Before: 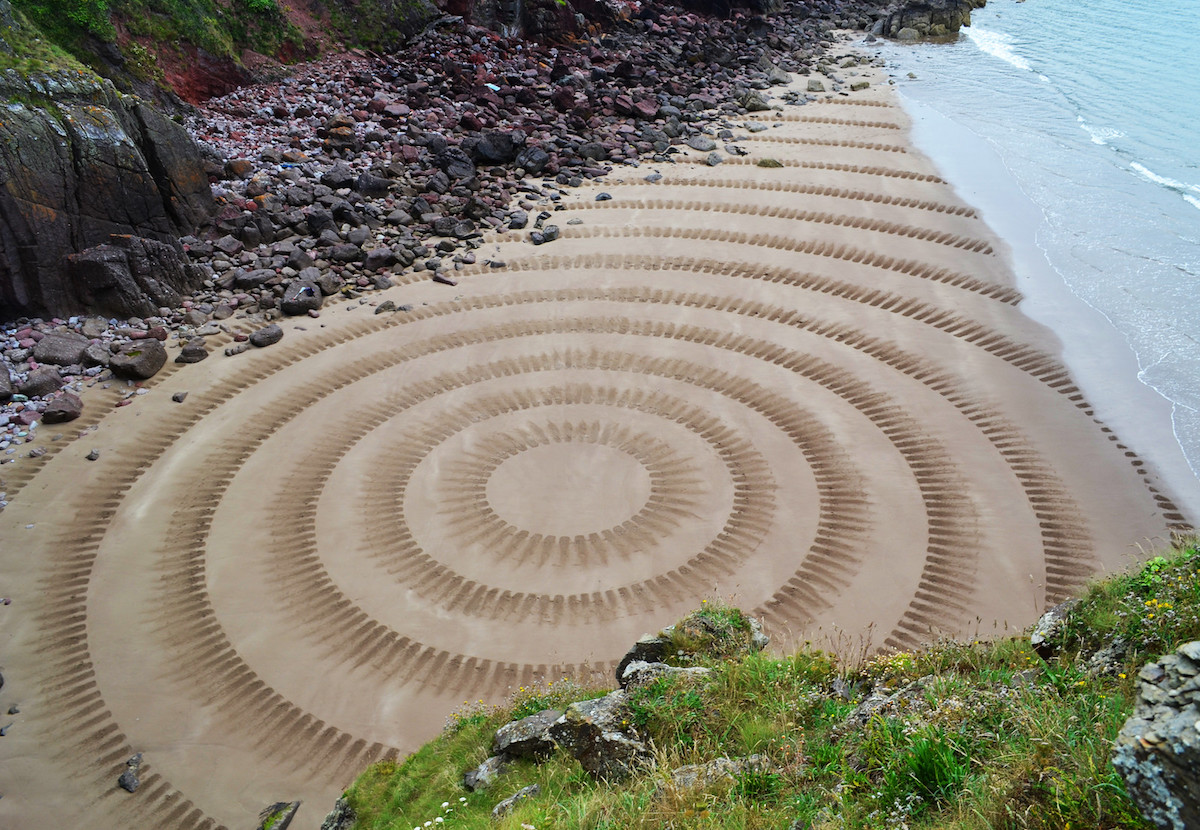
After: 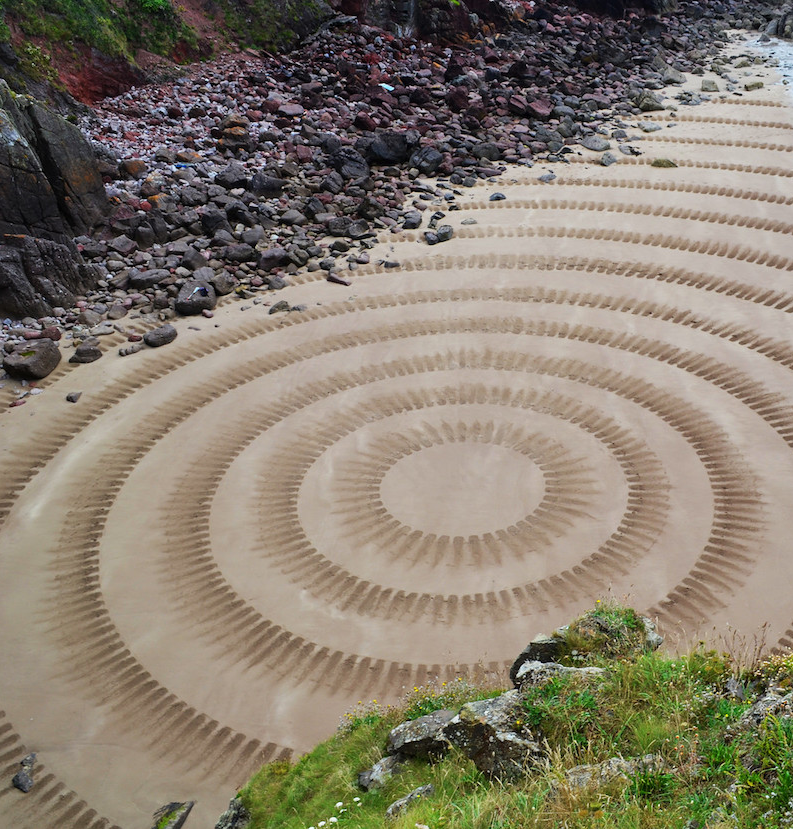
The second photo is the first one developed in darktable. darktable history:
crop and rotate: left 8.874%, right 25.039%
